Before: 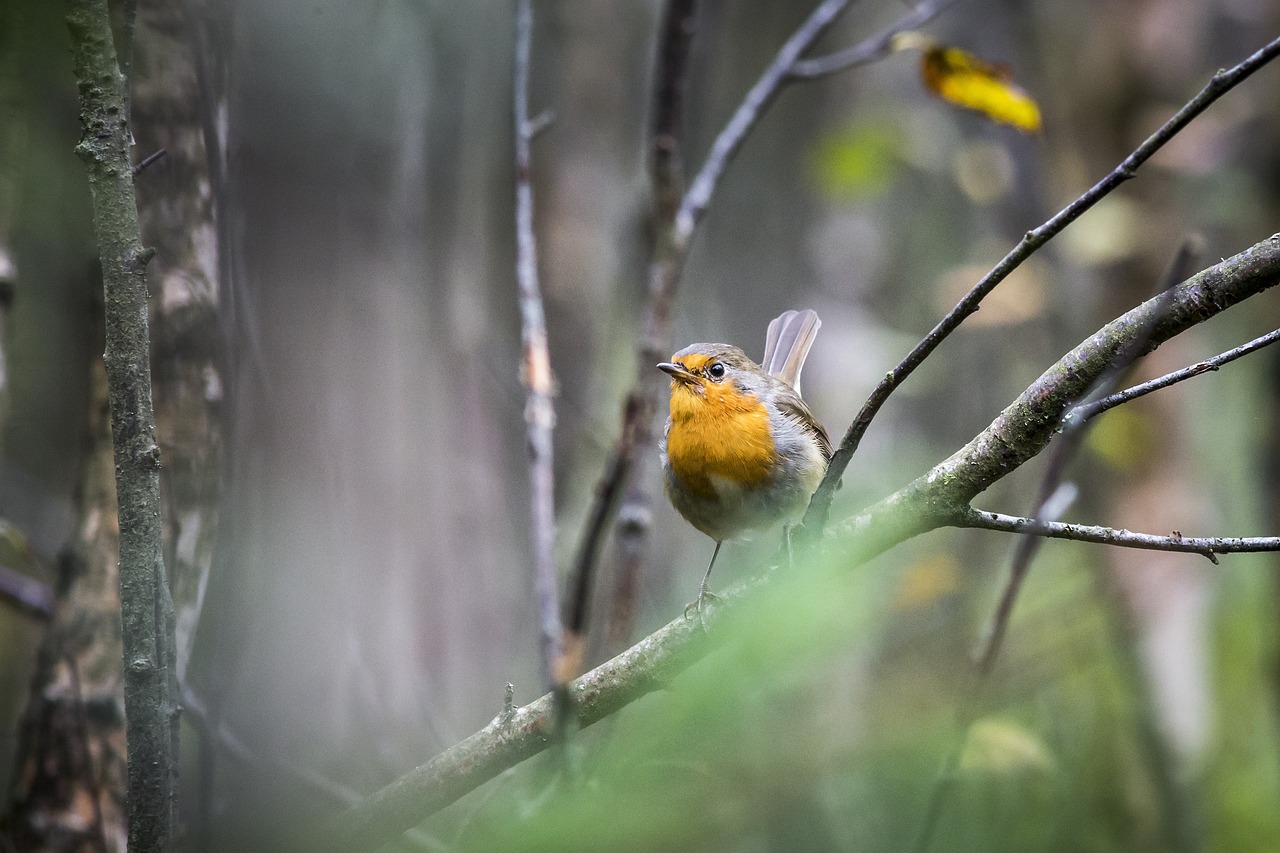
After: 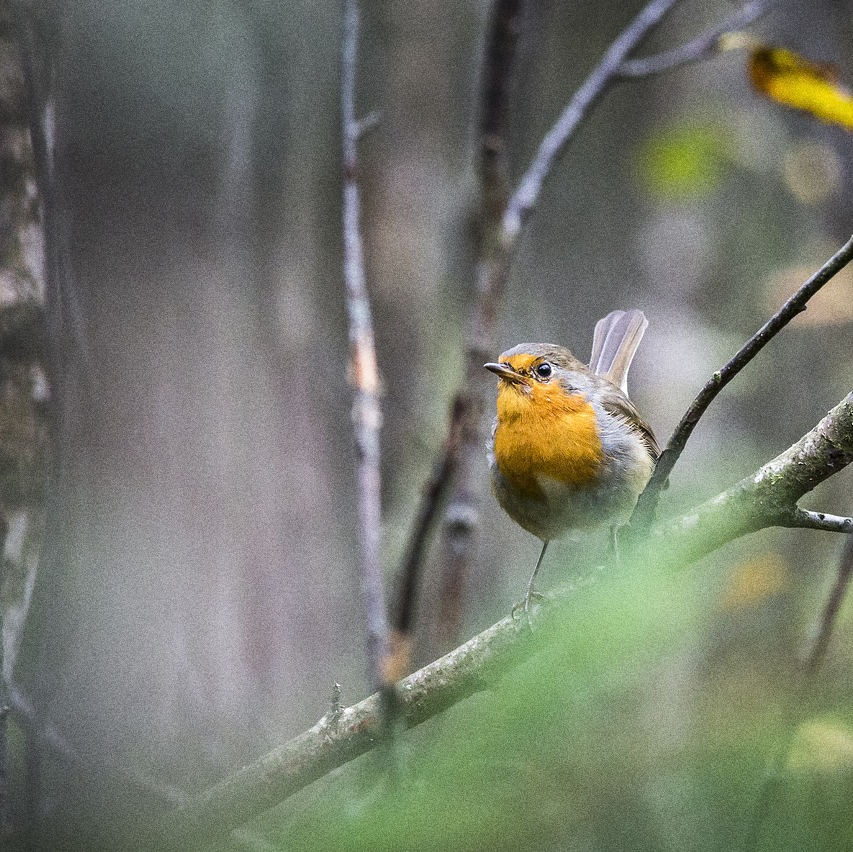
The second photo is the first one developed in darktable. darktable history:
crop and rotate: left 13.537%, right 19.796%
bloom: size 9%, threshold 100%, strength 7%
grain: coarseness 0.09 ISO, strength 40%
tone equalizer: -8 EV -0.55 EV
